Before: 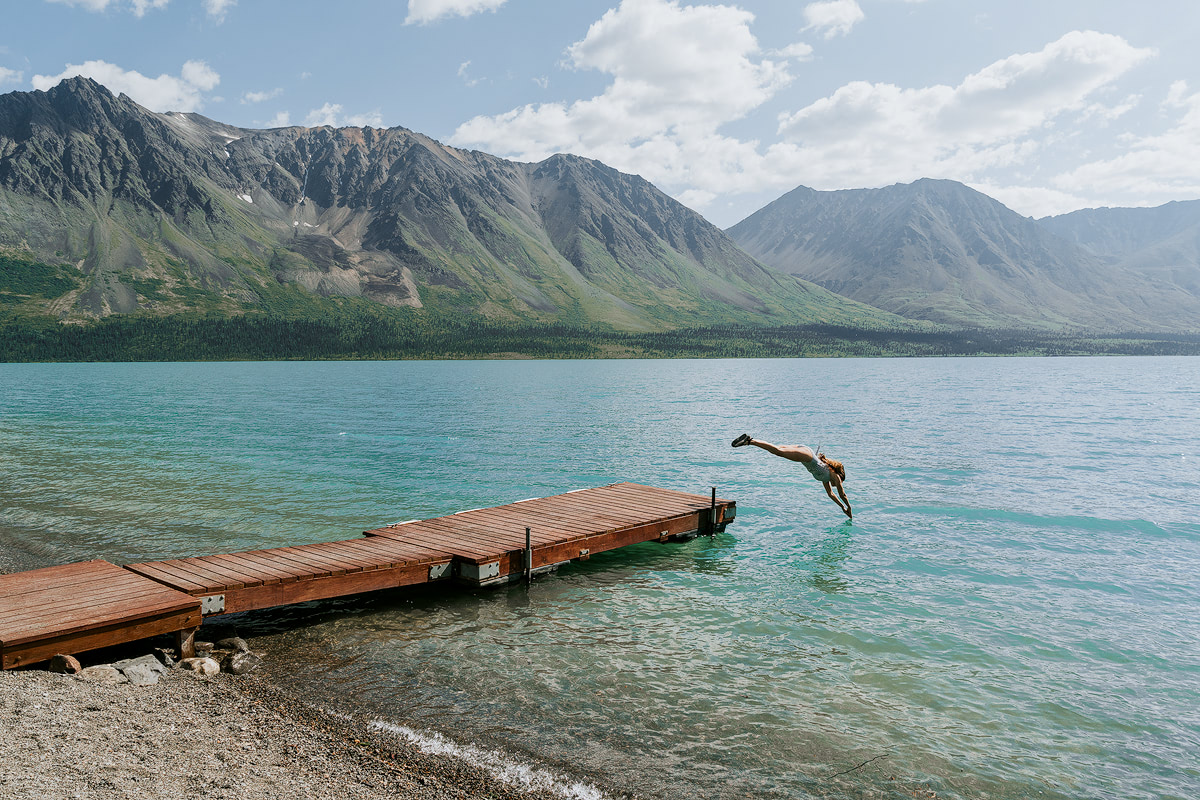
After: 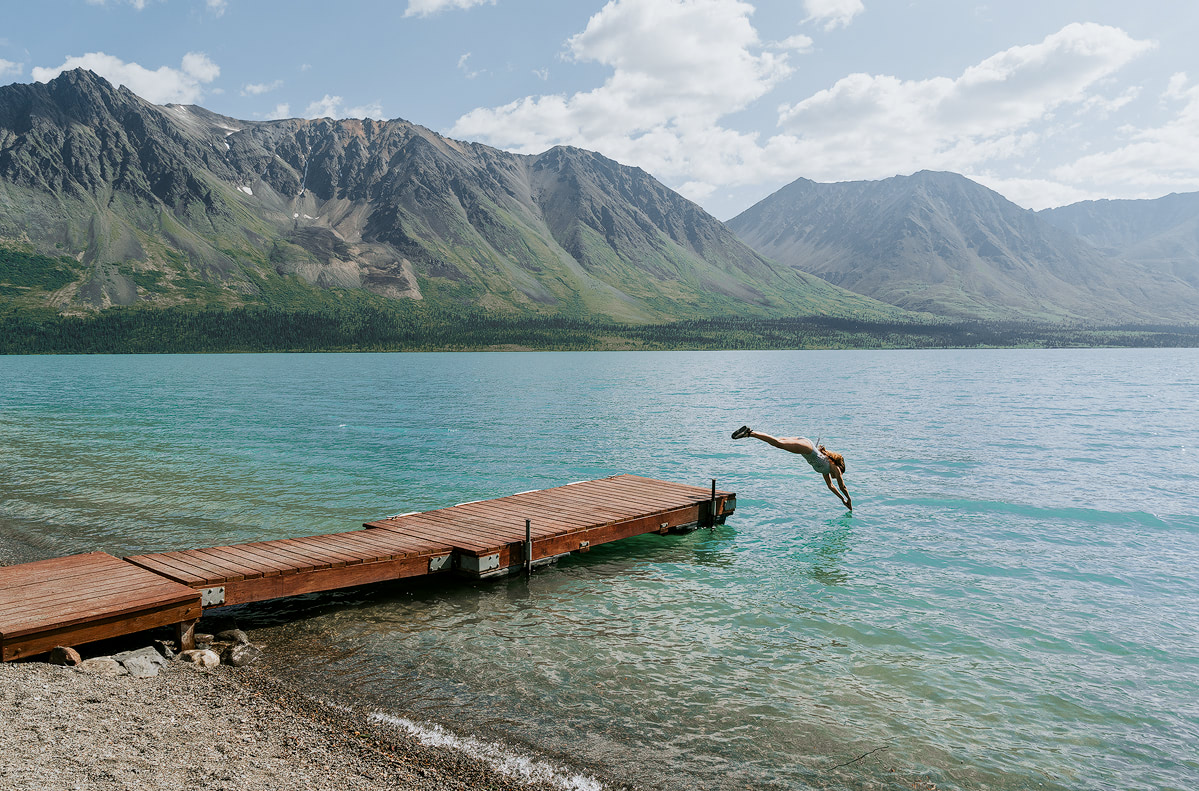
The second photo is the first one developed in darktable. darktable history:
white balance: emerald 1
color balance: on, module defaults
exposure: compensate highlight preservation false
crop: top 1.049%, right 0.001%
